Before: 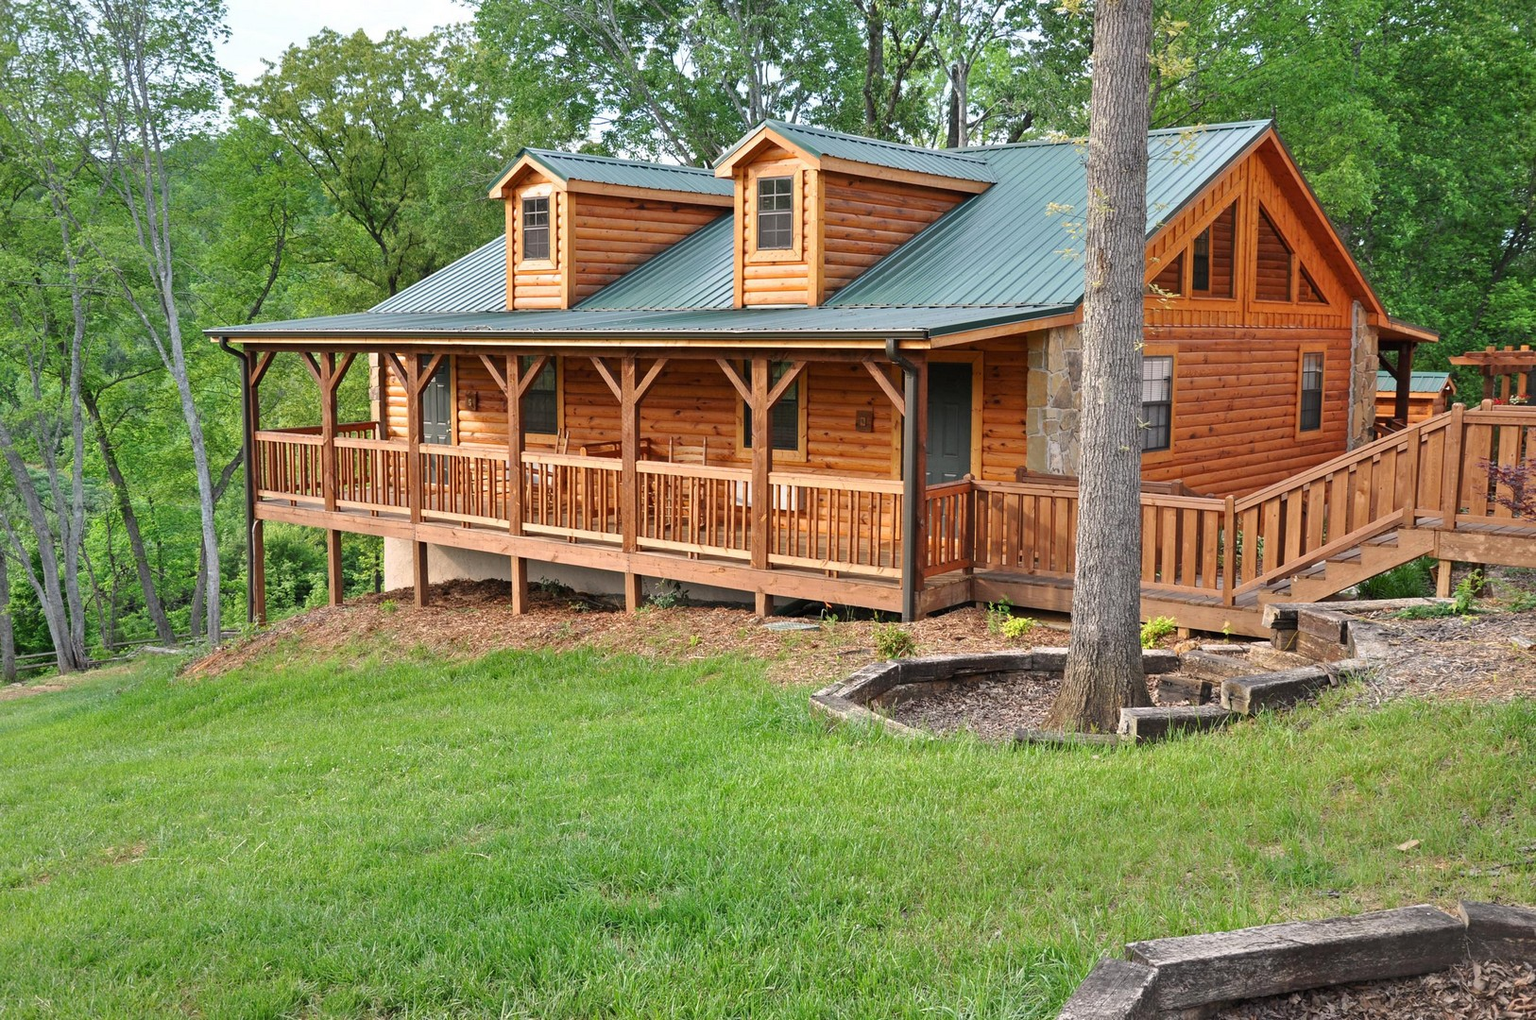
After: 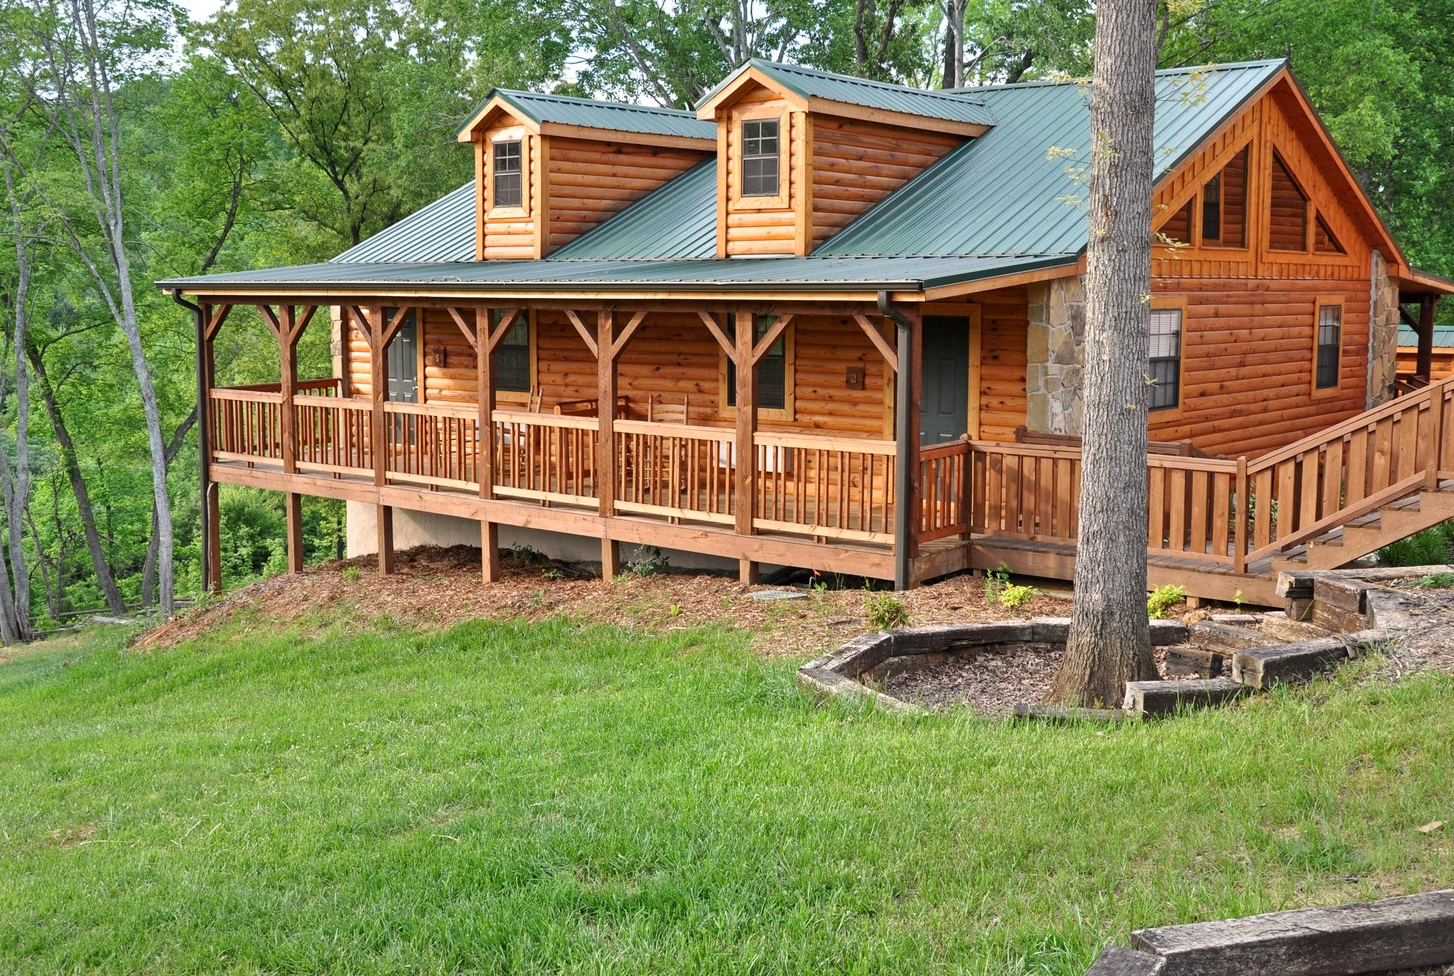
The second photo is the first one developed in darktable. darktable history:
crop: left 3.749%, top 6.386%, right 6.79%, bottom 3.208%
local contrast: mode bilateral grid, contrast 21, coarseness 51, detail 120%, midtone range 0.2
tone equalizer: edges refinement/feathering 500, mask exposure compensation -1.57 EV, preserve details no
